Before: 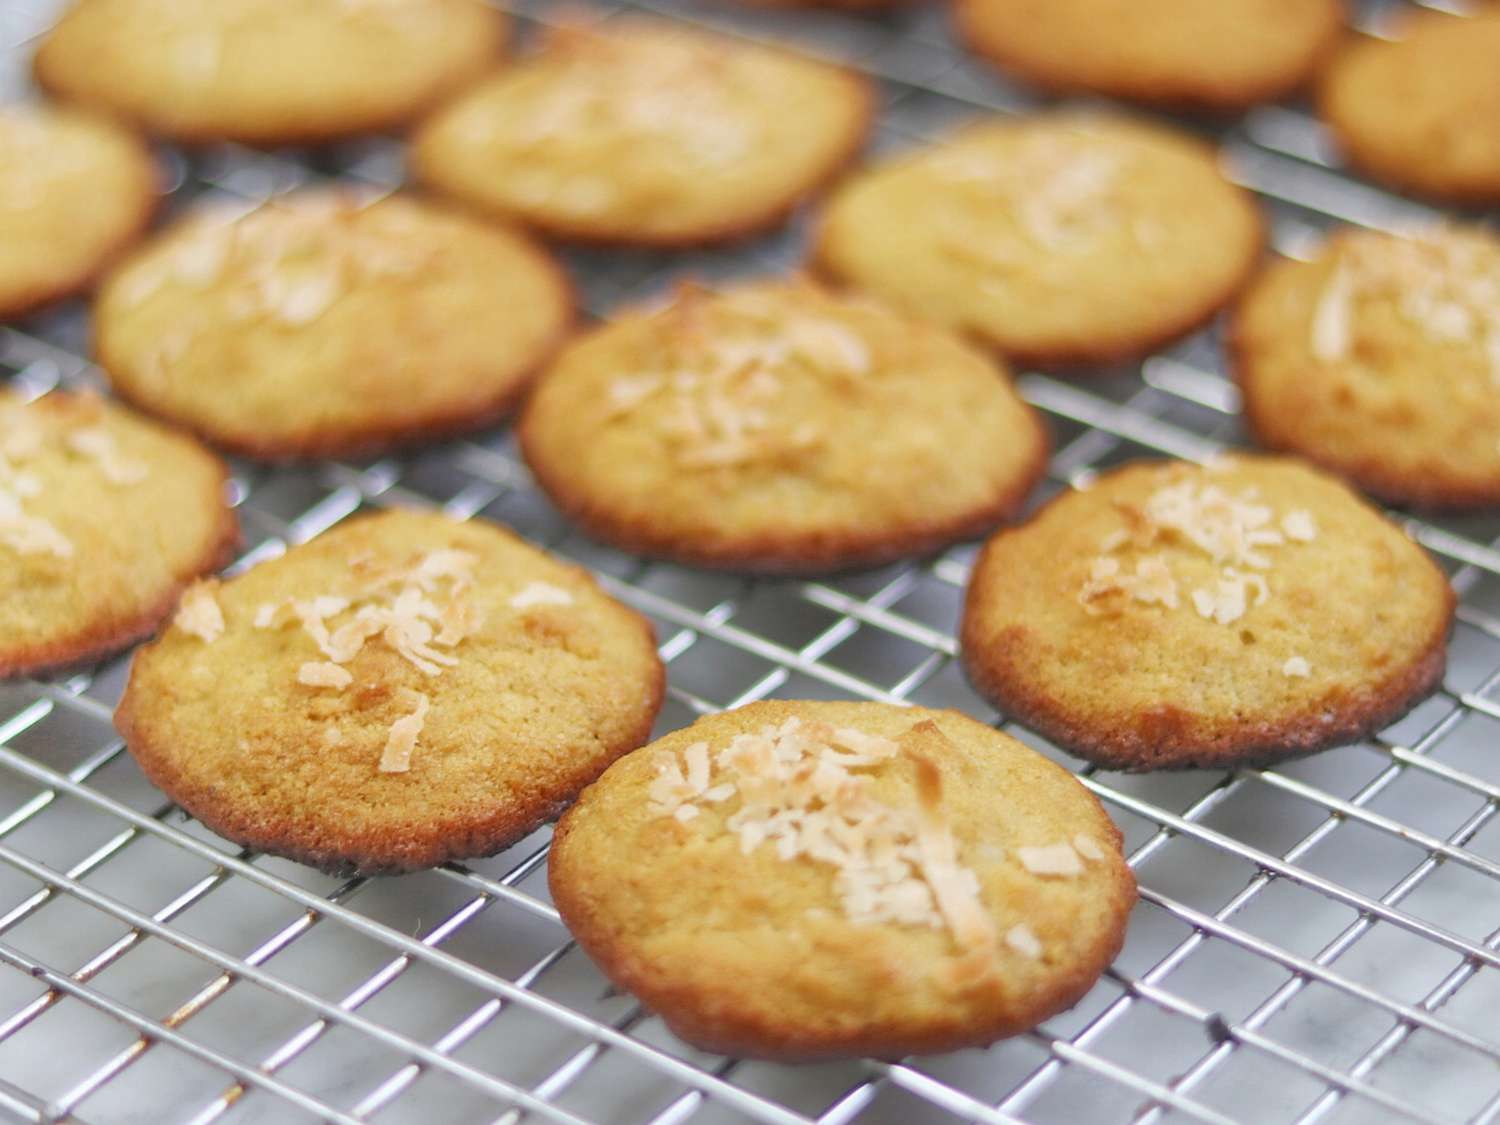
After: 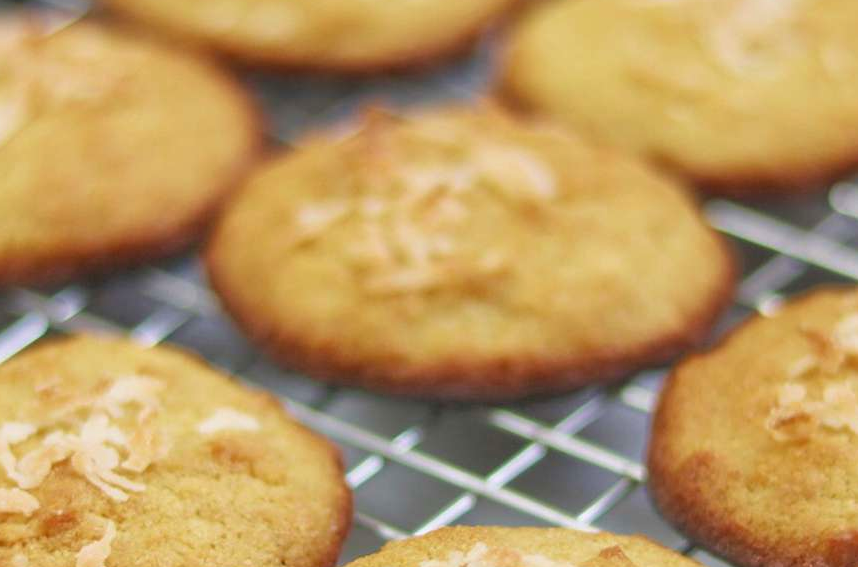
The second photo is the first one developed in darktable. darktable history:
crop: left 20.932%, top 15.471%, right 21.848%, bottom 34.081%
velvia: strength 15%
